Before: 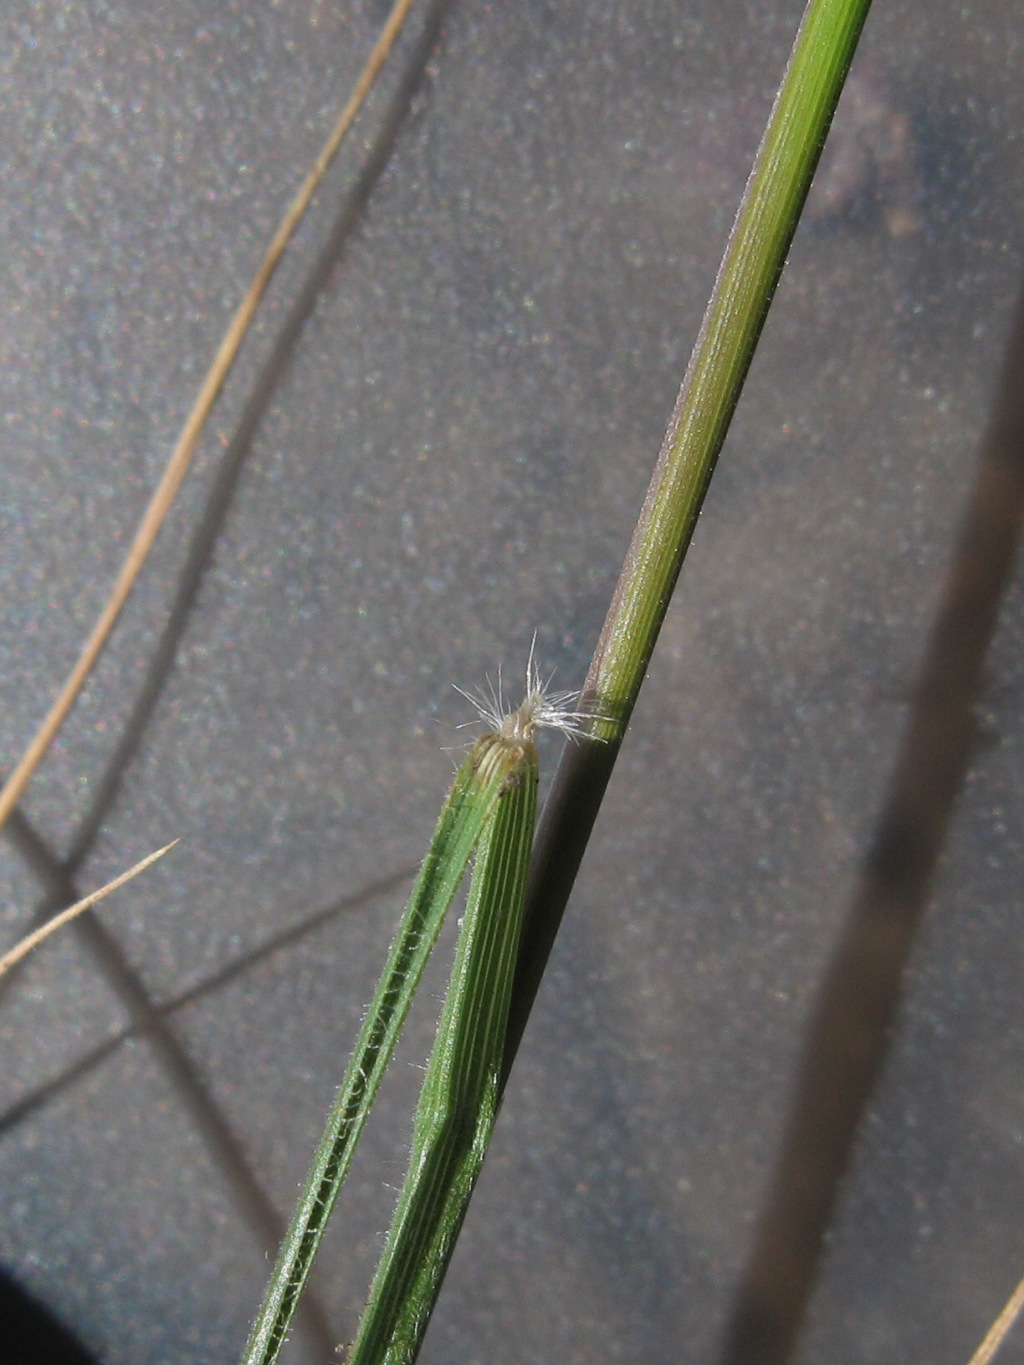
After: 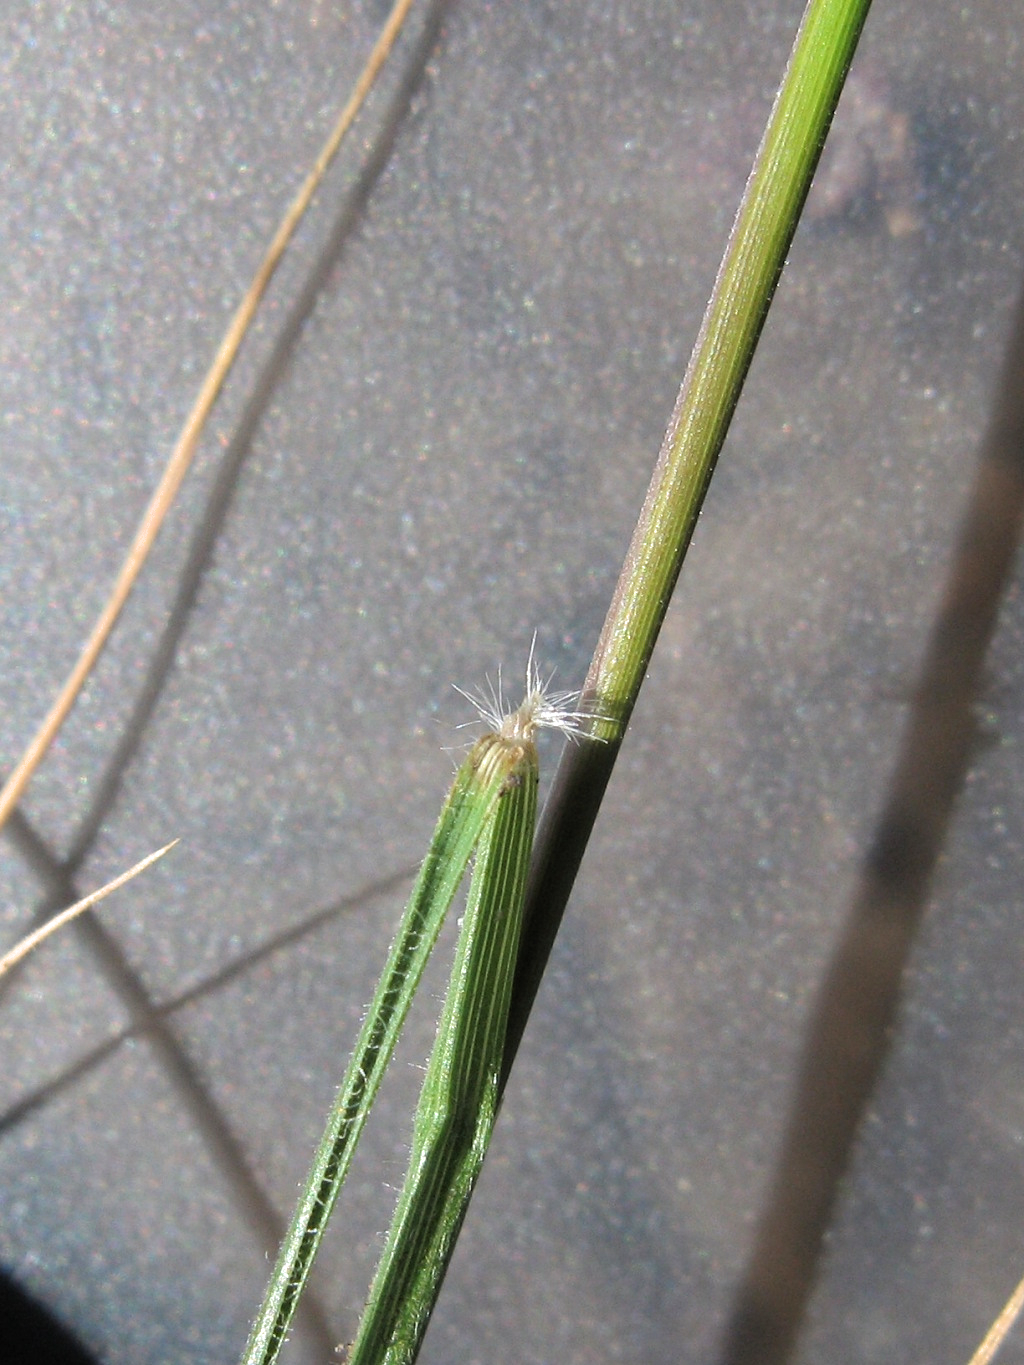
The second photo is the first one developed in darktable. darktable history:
exposure: exposure 0.405 EV, compensate exposure bias true, compensate highlight preservation false
filmic rgb: middle gray luminance 18.29%, black relative exposure -11.57 EV, white relative exposure 2.6 EV, target black luminance 0%, hardness 8.45, latitude 98.78%, contrast 1.082, shadows ↔ highlights balance 0.653%
